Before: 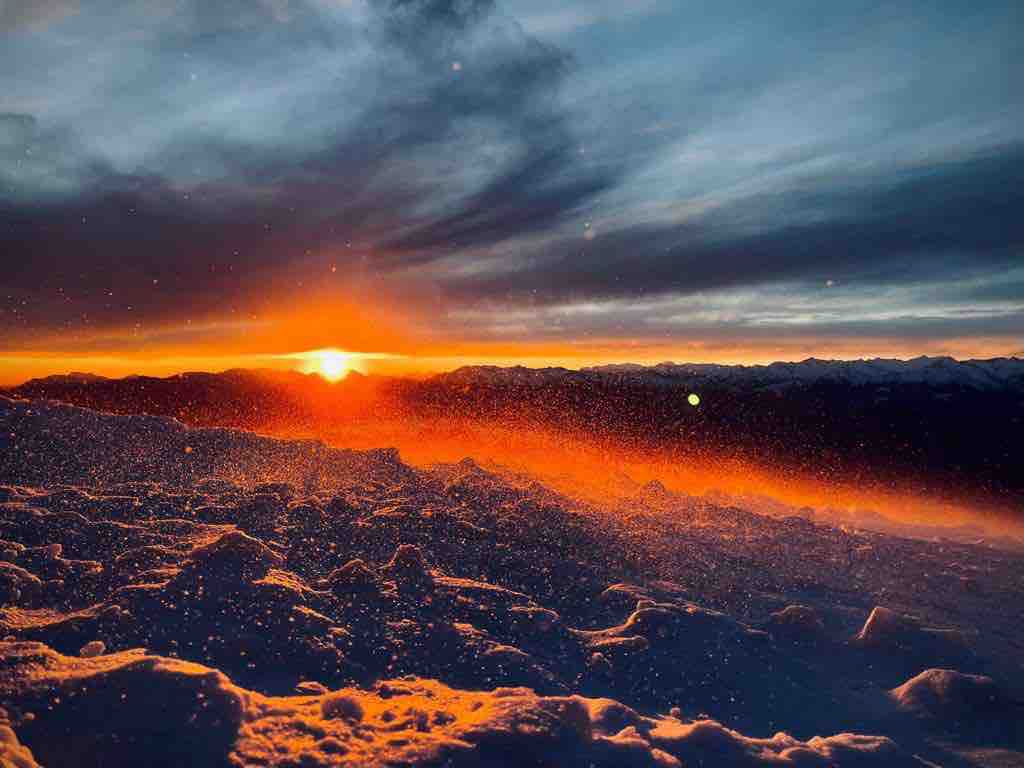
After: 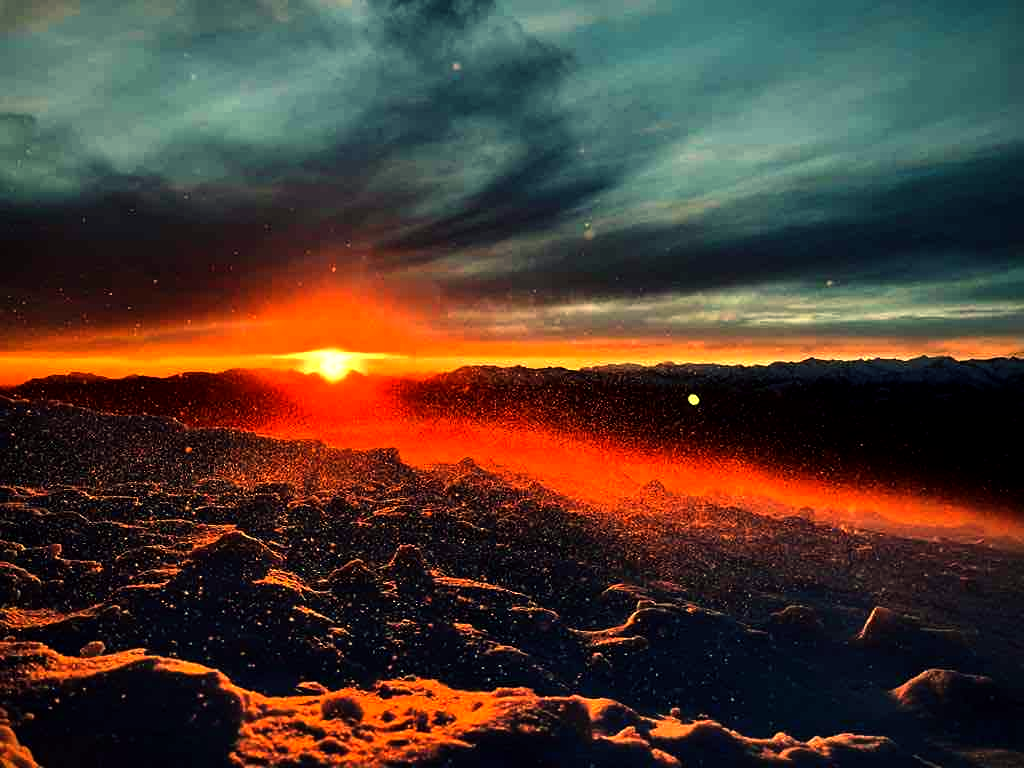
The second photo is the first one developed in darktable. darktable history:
sharpen: amount 0.2
color balance: mode lift, gamma, gain (sRGB), lift [1.014, 0.966, 0.918, 0.87], gamma [0.86, 0.734, 0.918, 0.976], gain [1.063, 1.13, 1.063, 0.86]
